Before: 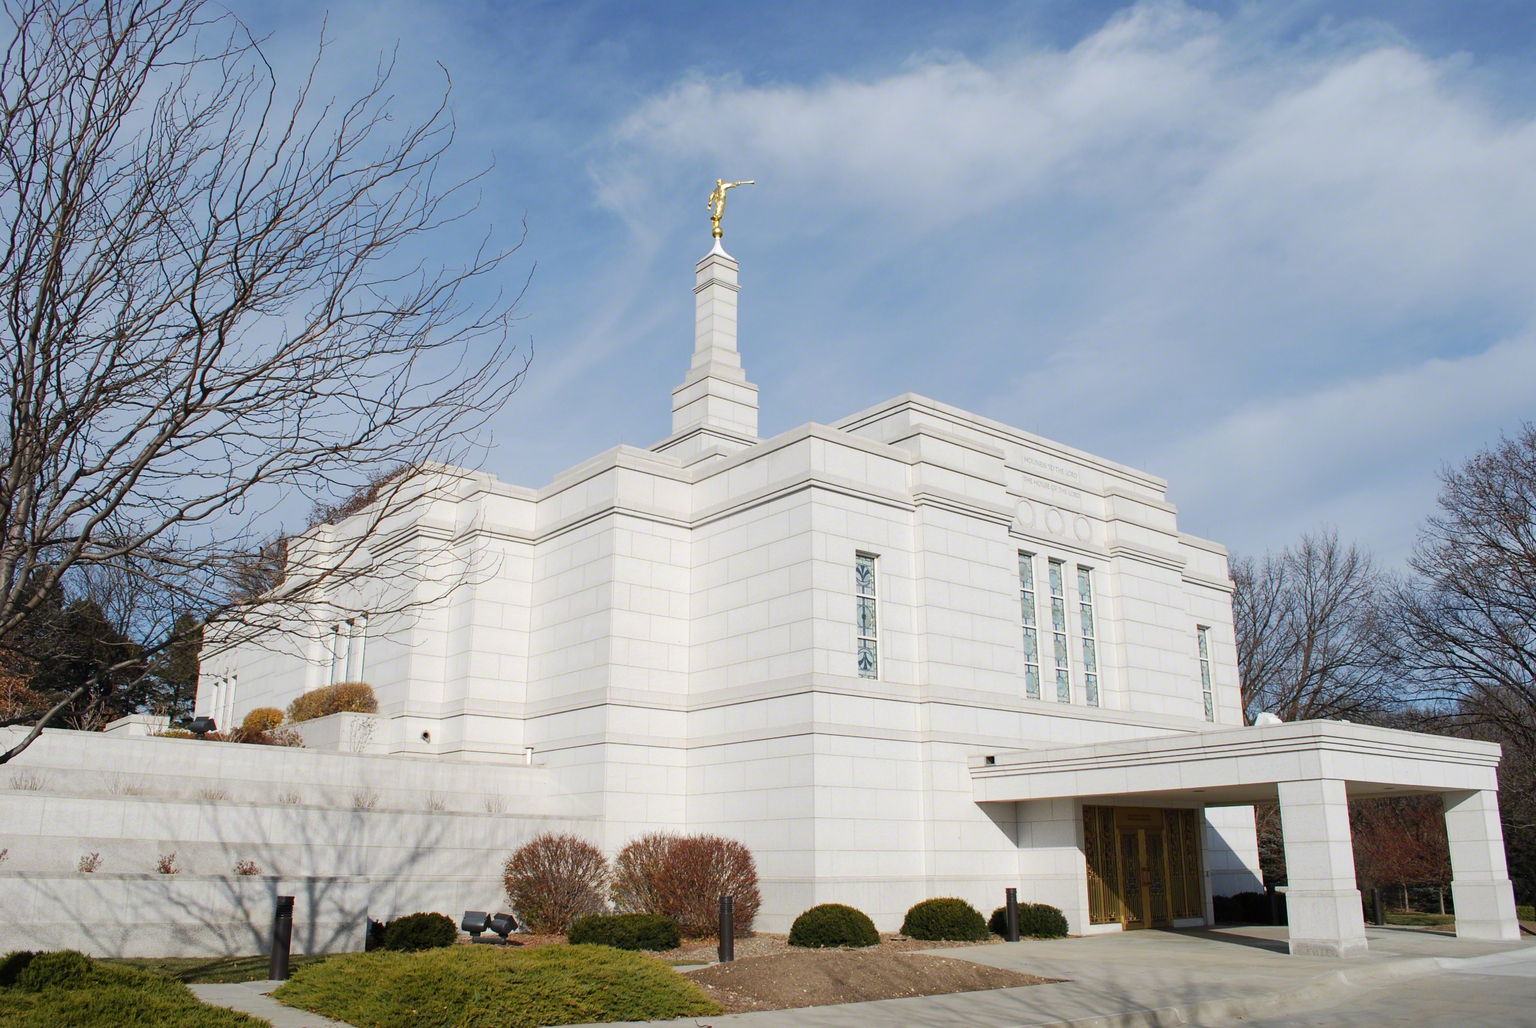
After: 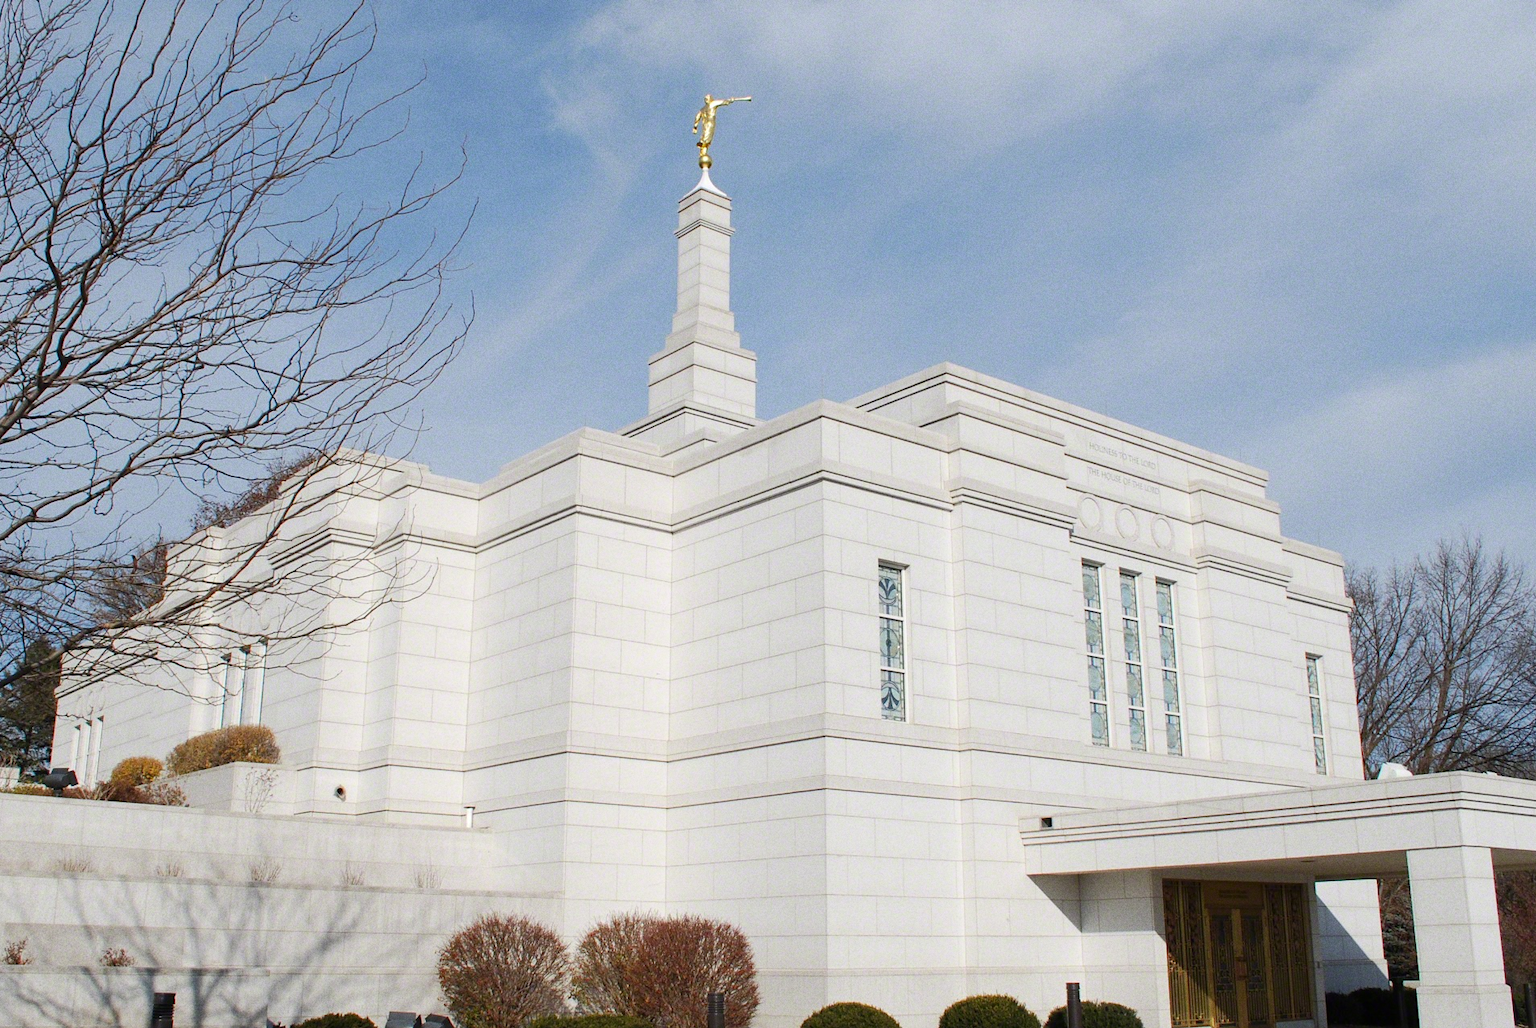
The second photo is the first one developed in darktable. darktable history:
grain: on, module defaults
crop and rotate: left 10.071%, top 10.071%, right 10.02%, bottom 10.02%
